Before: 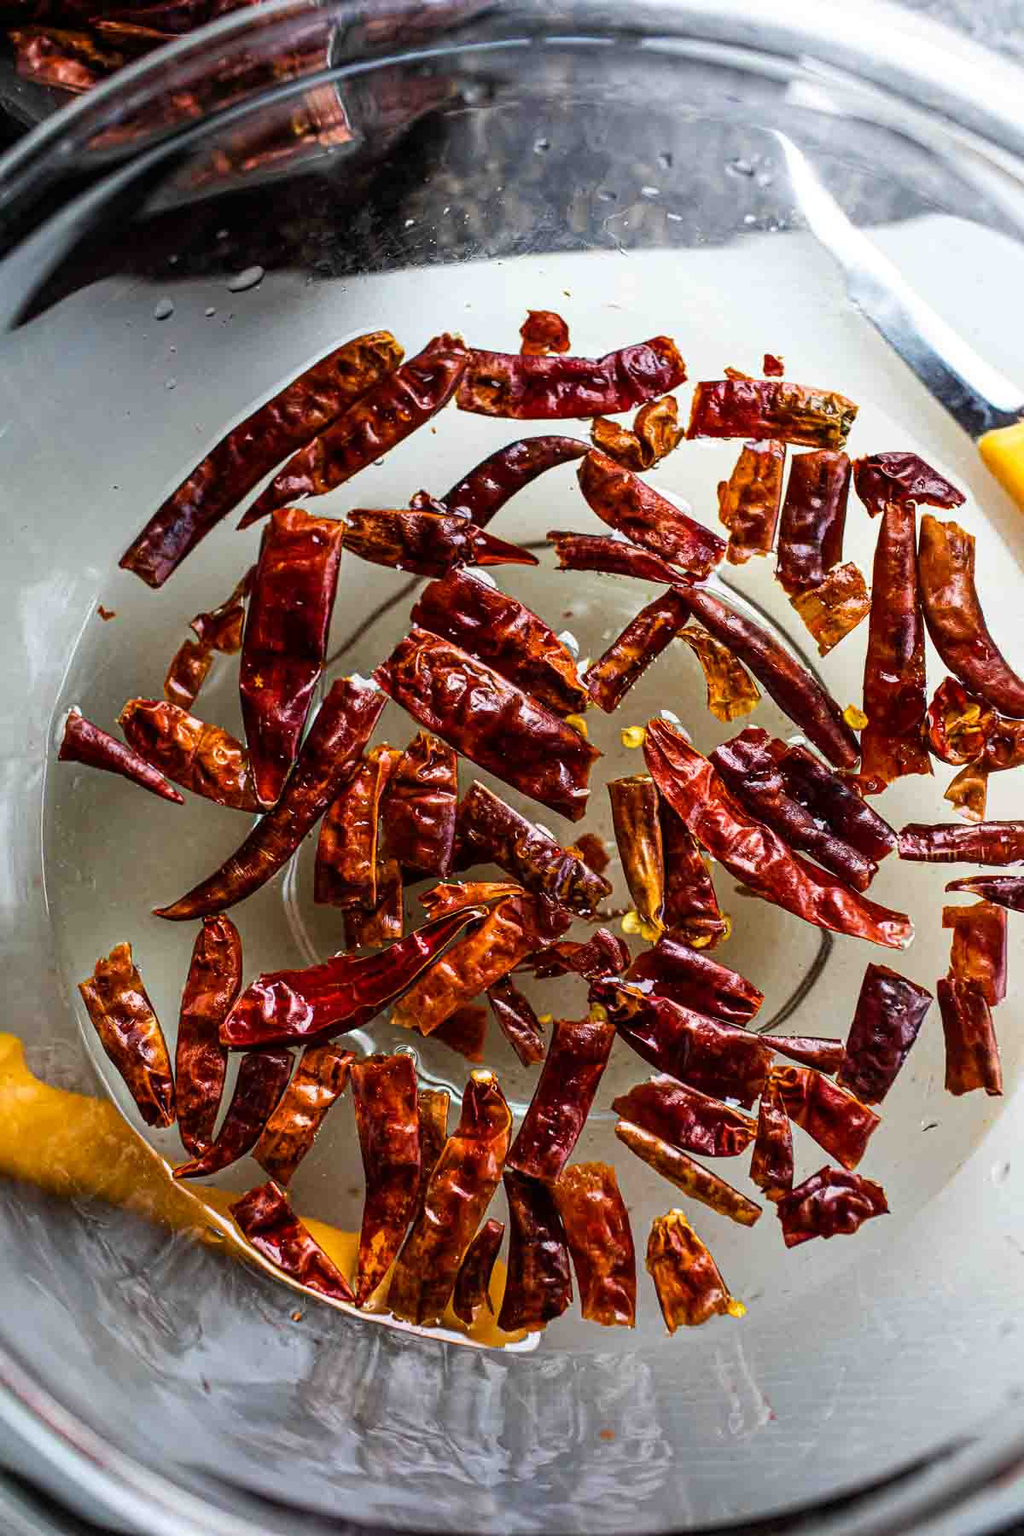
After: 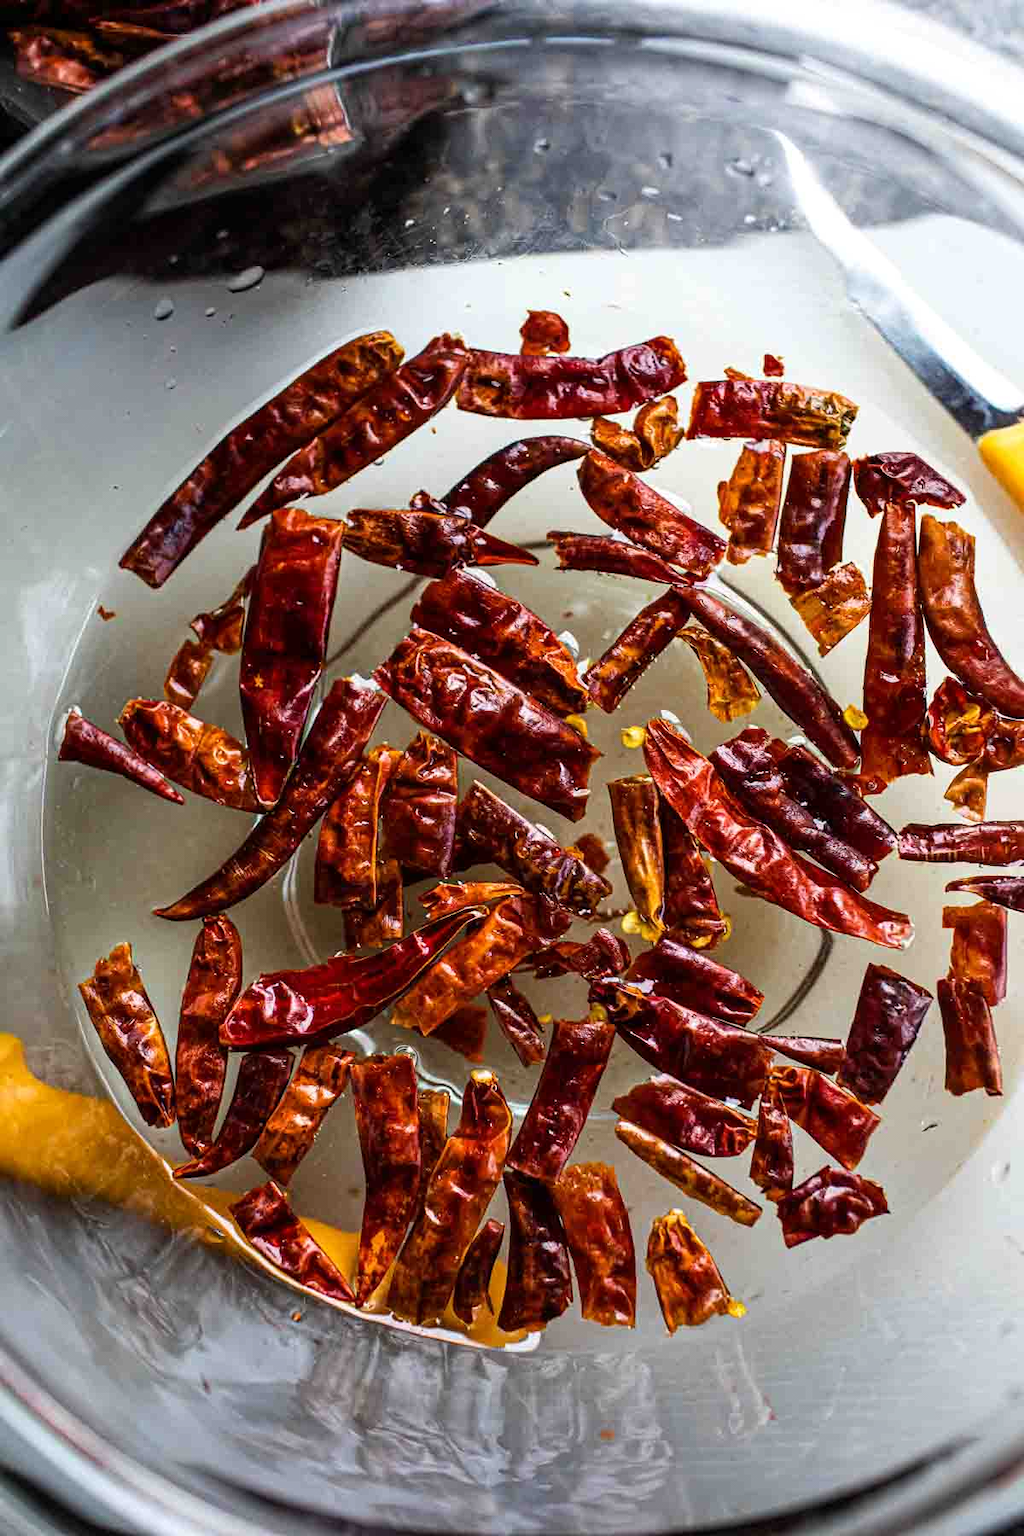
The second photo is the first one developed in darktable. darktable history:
exposure: exposure 0.027 EV, compensate highlight preservation false
